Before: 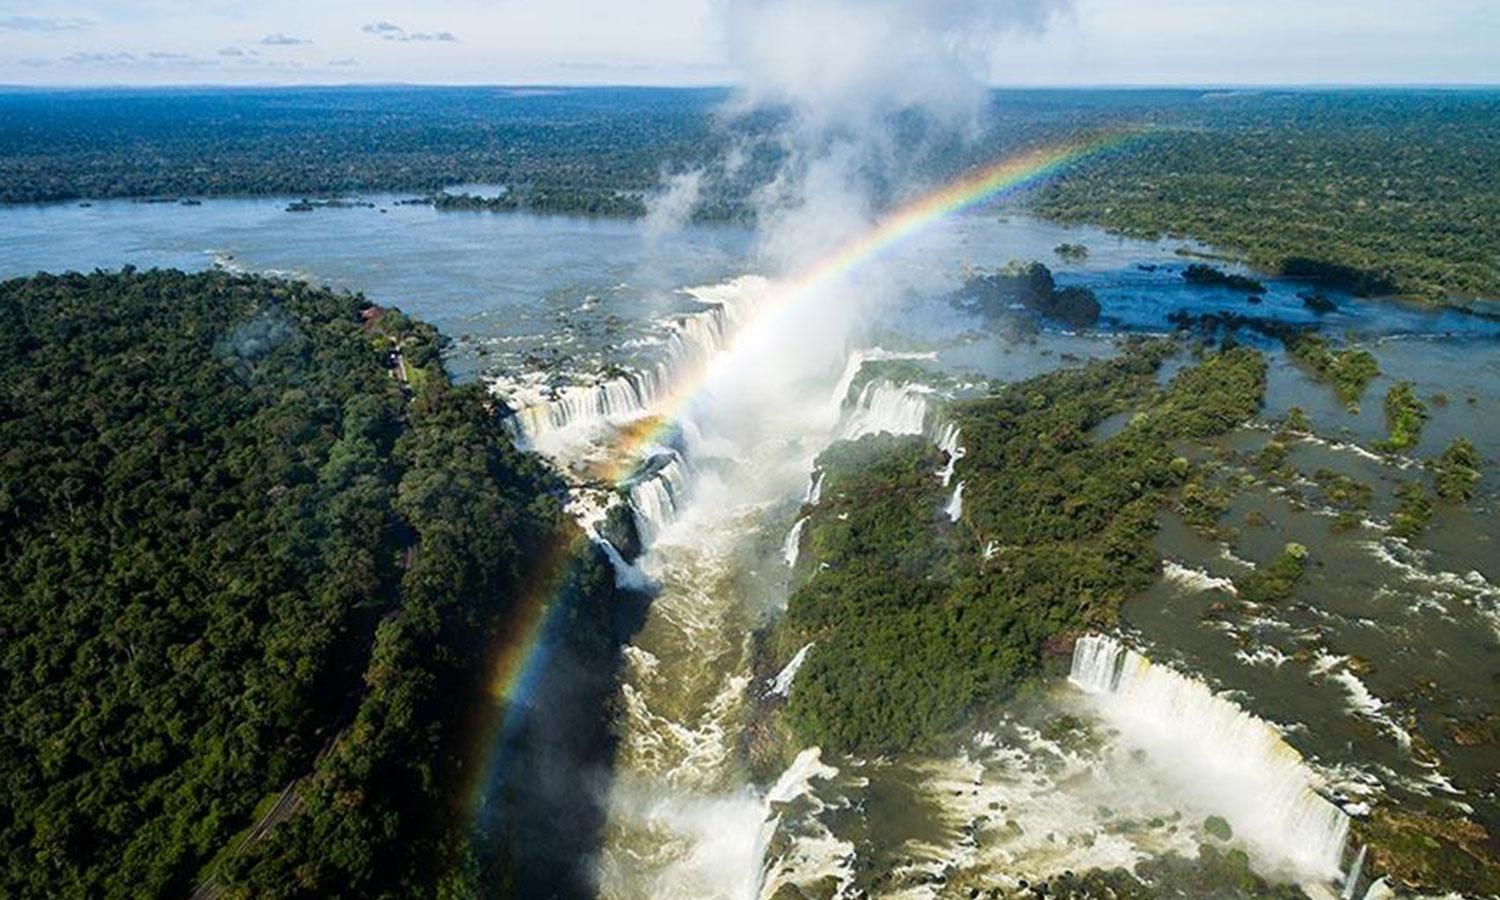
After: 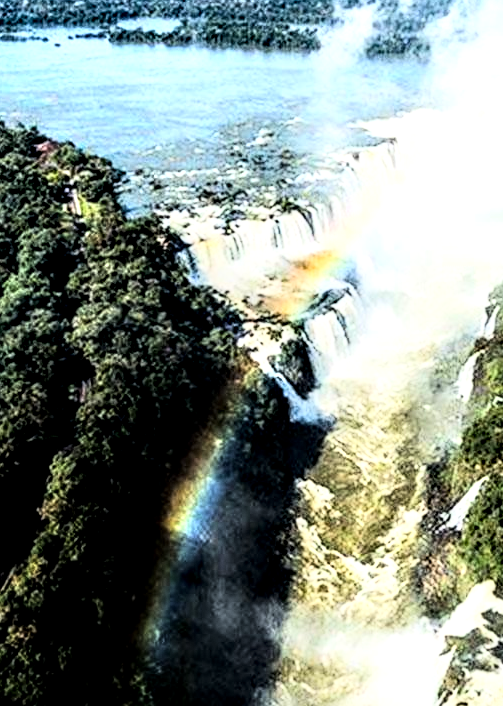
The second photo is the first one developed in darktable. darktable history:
crop and rotate: left 21.77%, top 18.528%, right 44.676%, bottom 2.997%
local contrast: highlights 19%, detail 186%
rgb curve: curves: ch0 [(0, 0) (0.21, 0.15) (0.24, 0.21) (0.5, 0.75) (0.75, 0.96) (0.89, 0.99) (1, 1)]; ch1 [(0, 0.02) (0.21, 0.13) (0.25, 0.2) (0.5, 0.67) (0.75, 0.9) (0.89, 0.97) (1, 1)]; ch2 [(0, 0.02) (0.21, 0.13) (0.25, 0.2) (0.5, 0.67) (0.75, 0.9) (0.89, 0.97) (1, 1)], compensate middle gray true
